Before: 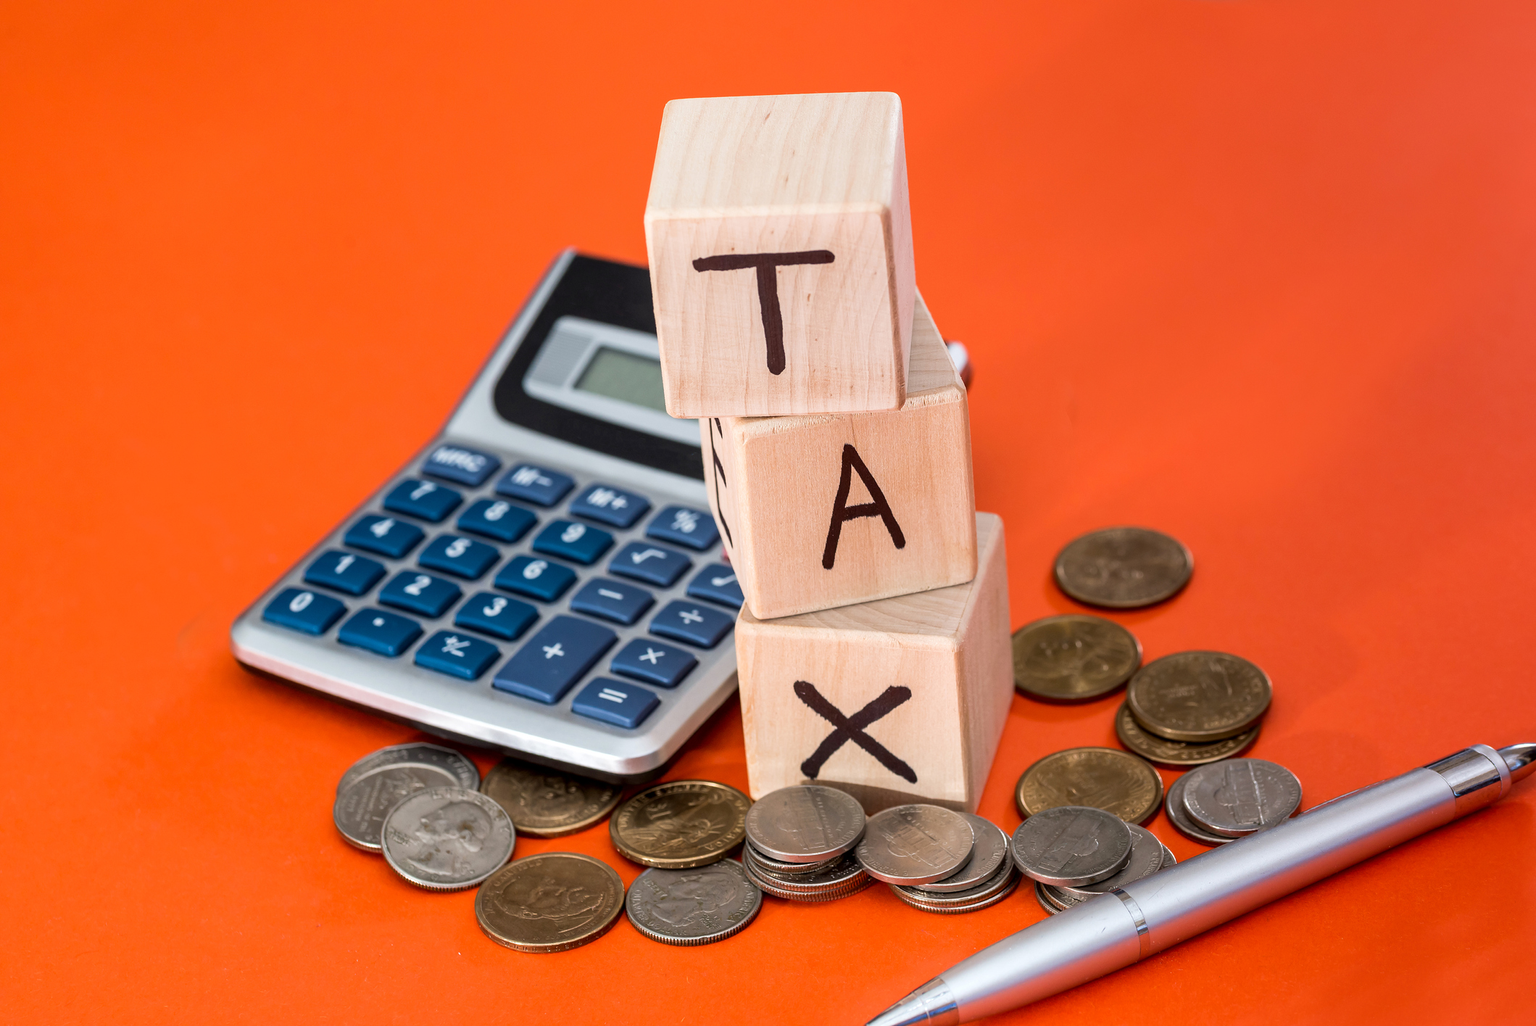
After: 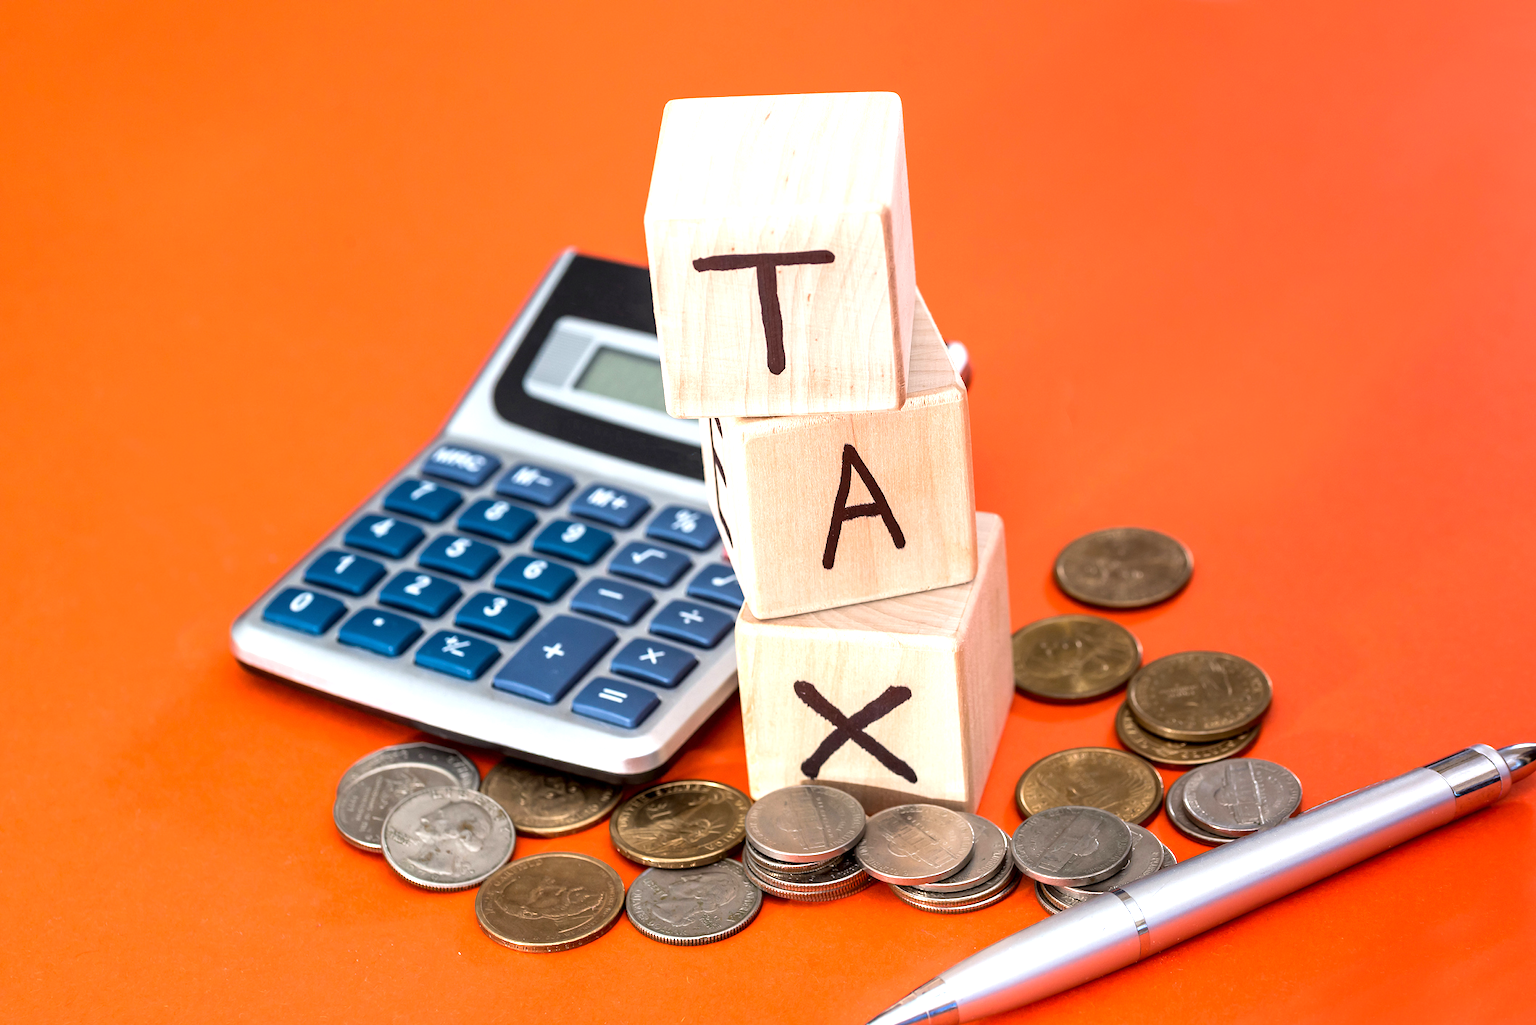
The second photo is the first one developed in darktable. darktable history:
tone equalizer: edges refinement/feathering 500, mask exposure compensation -1.57 EV, preserve details no
exposure: exposure 0.721 EV, compensate highlight preservation false
